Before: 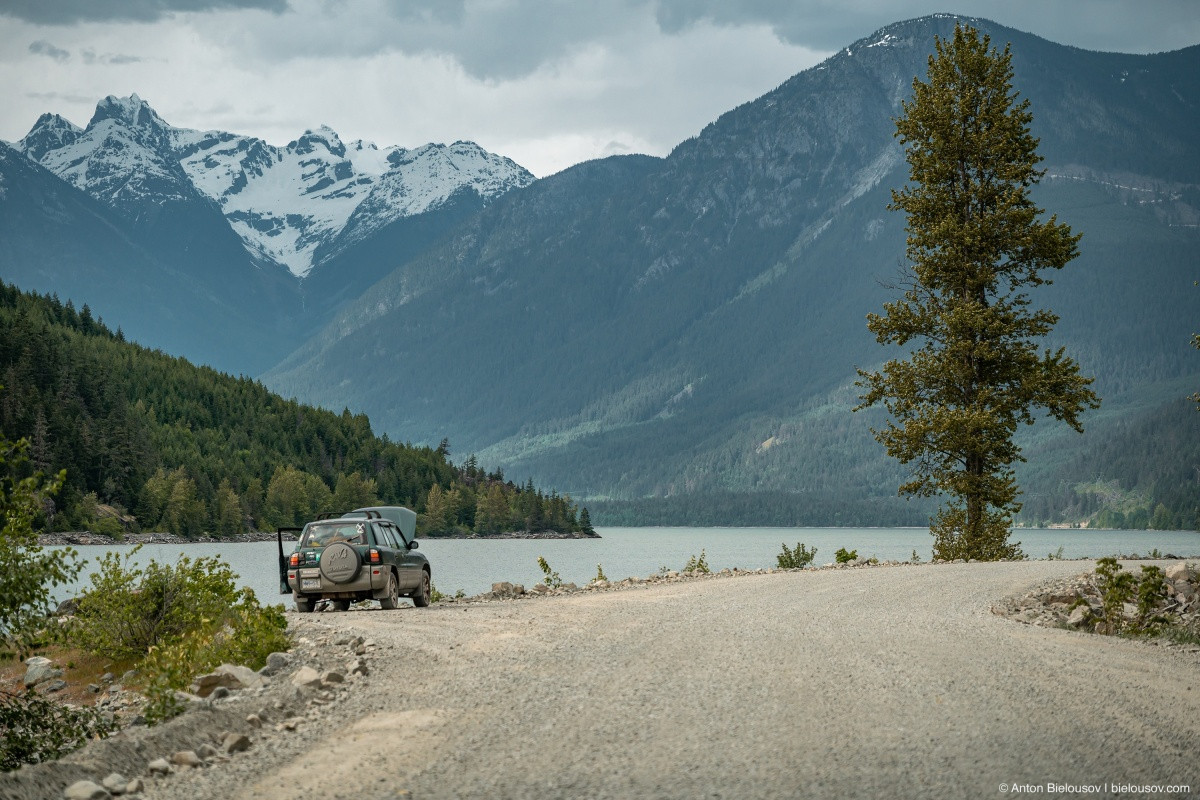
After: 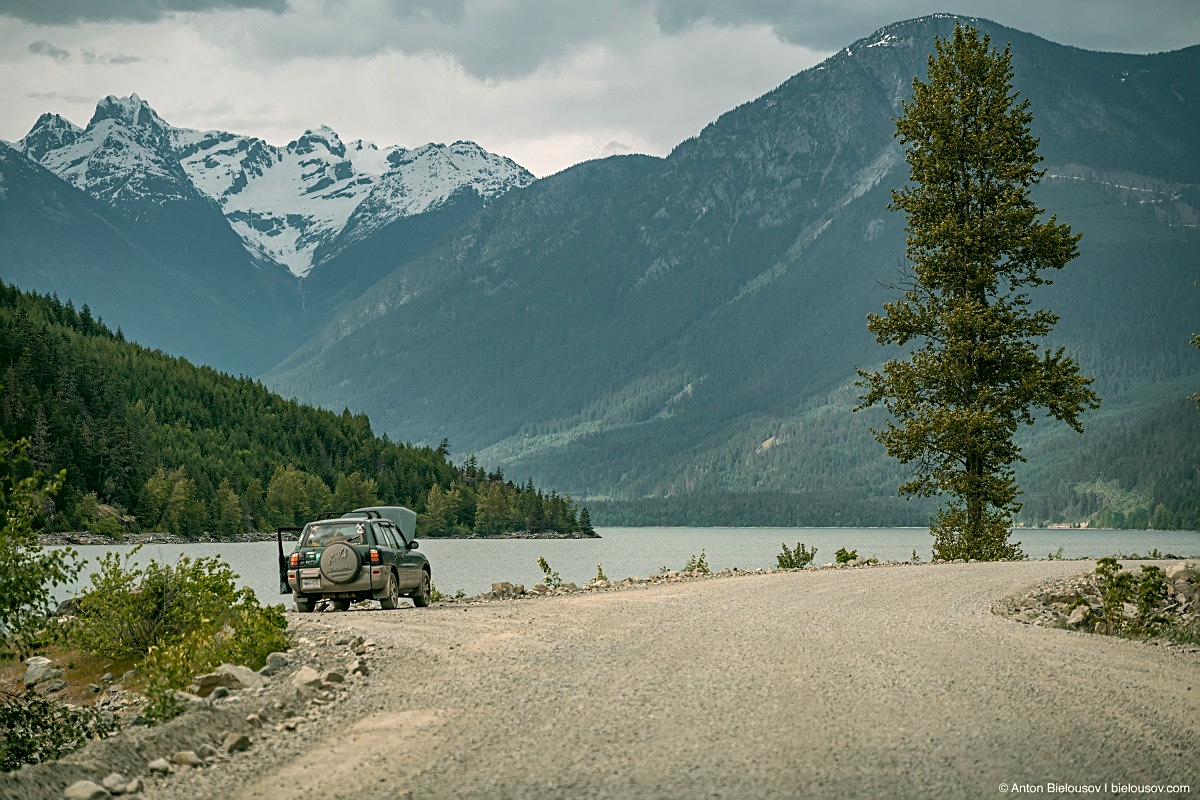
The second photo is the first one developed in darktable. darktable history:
sharpen: on, module defaults
color correction: highlights a* 4.27, highlights b* 4.94, shadows a* -7.71, shadows b* 5.03
